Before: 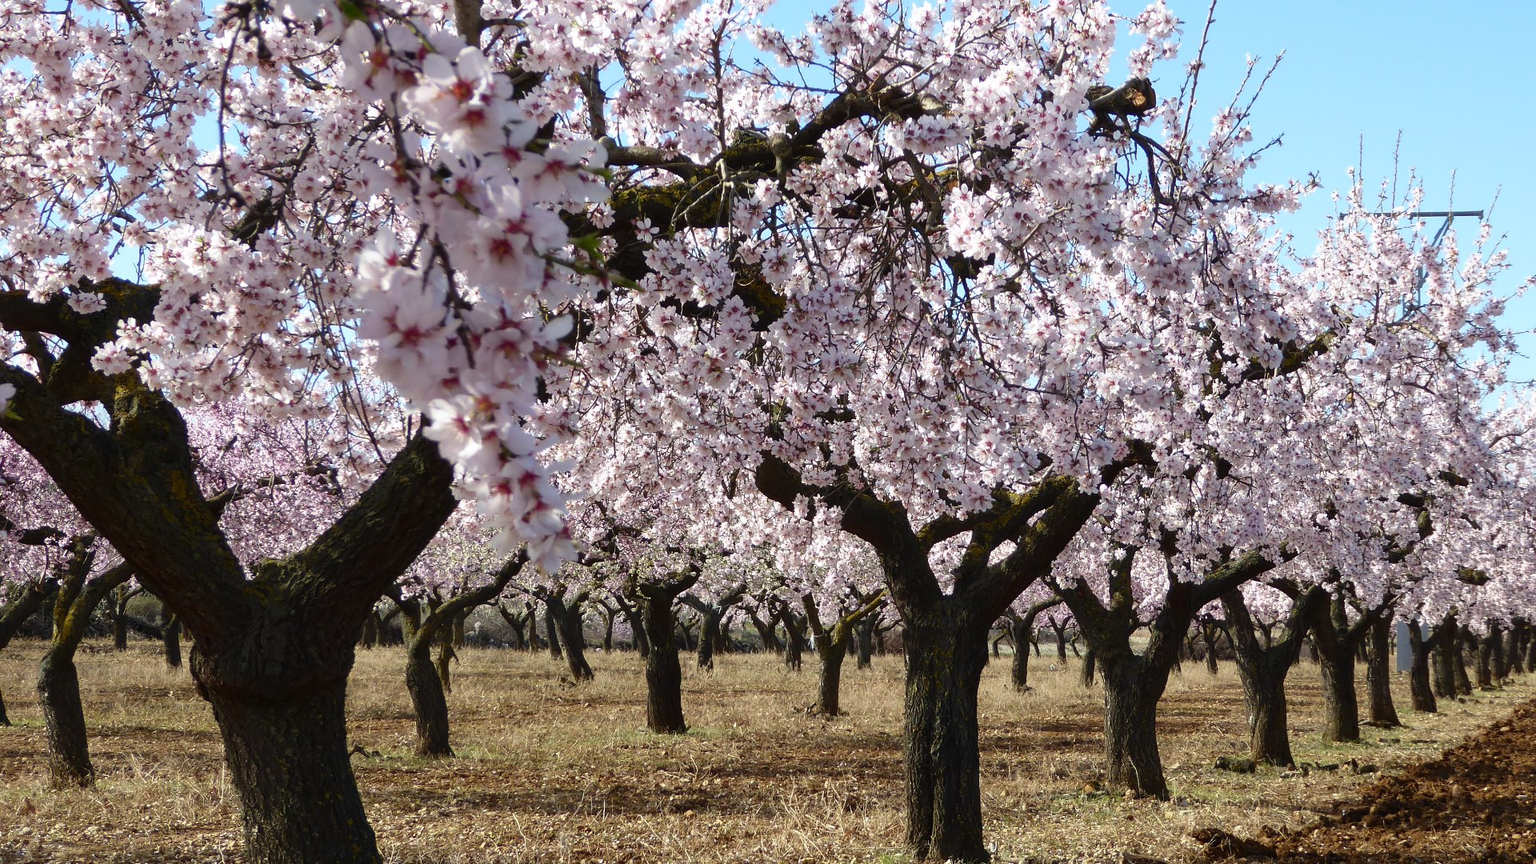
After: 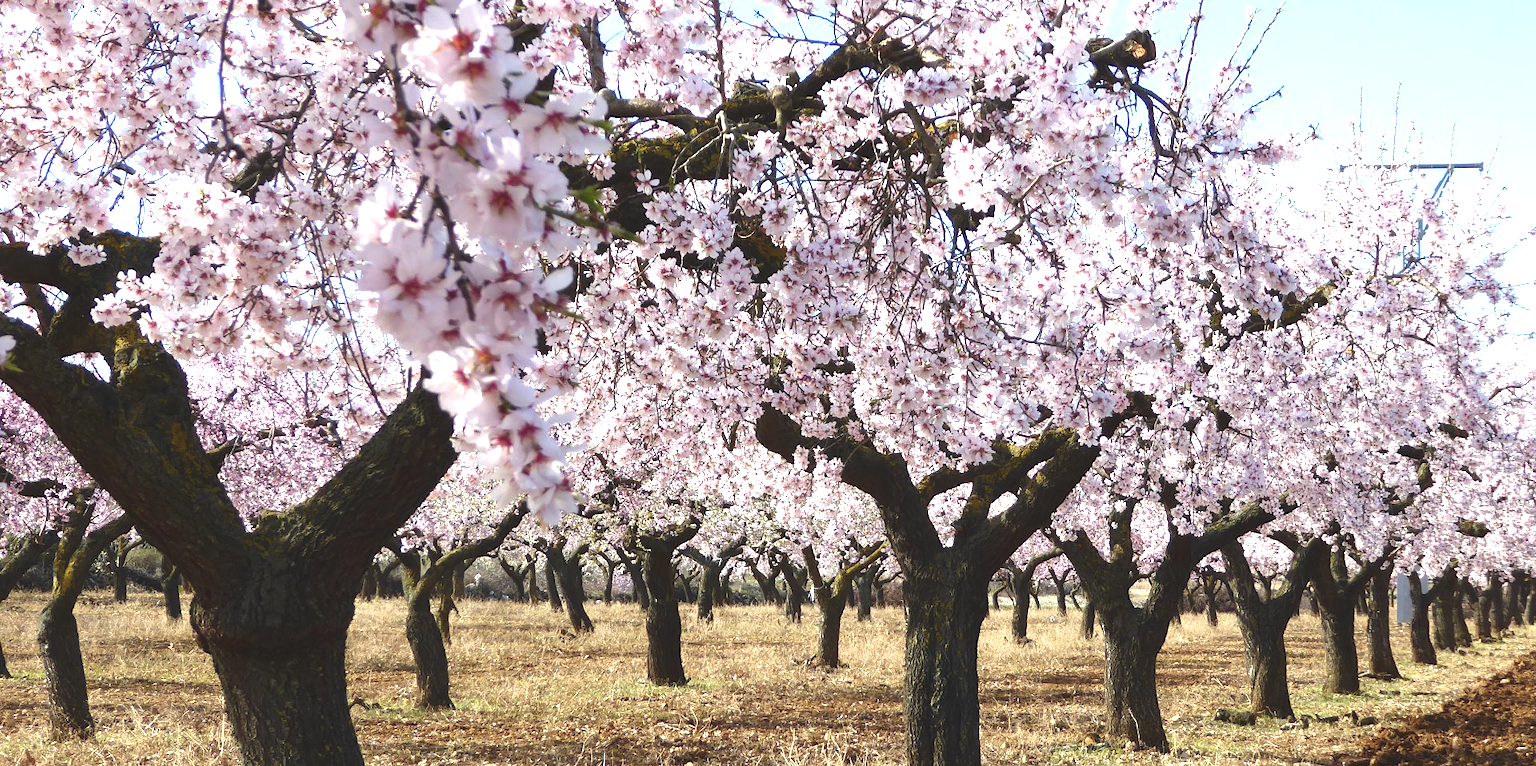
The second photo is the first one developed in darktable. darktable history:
exposure: black level correction -0.005, exposure 1 EV, compensate highlight preservation false
crop and rotate: top 5.609%, bottom 5.609%
